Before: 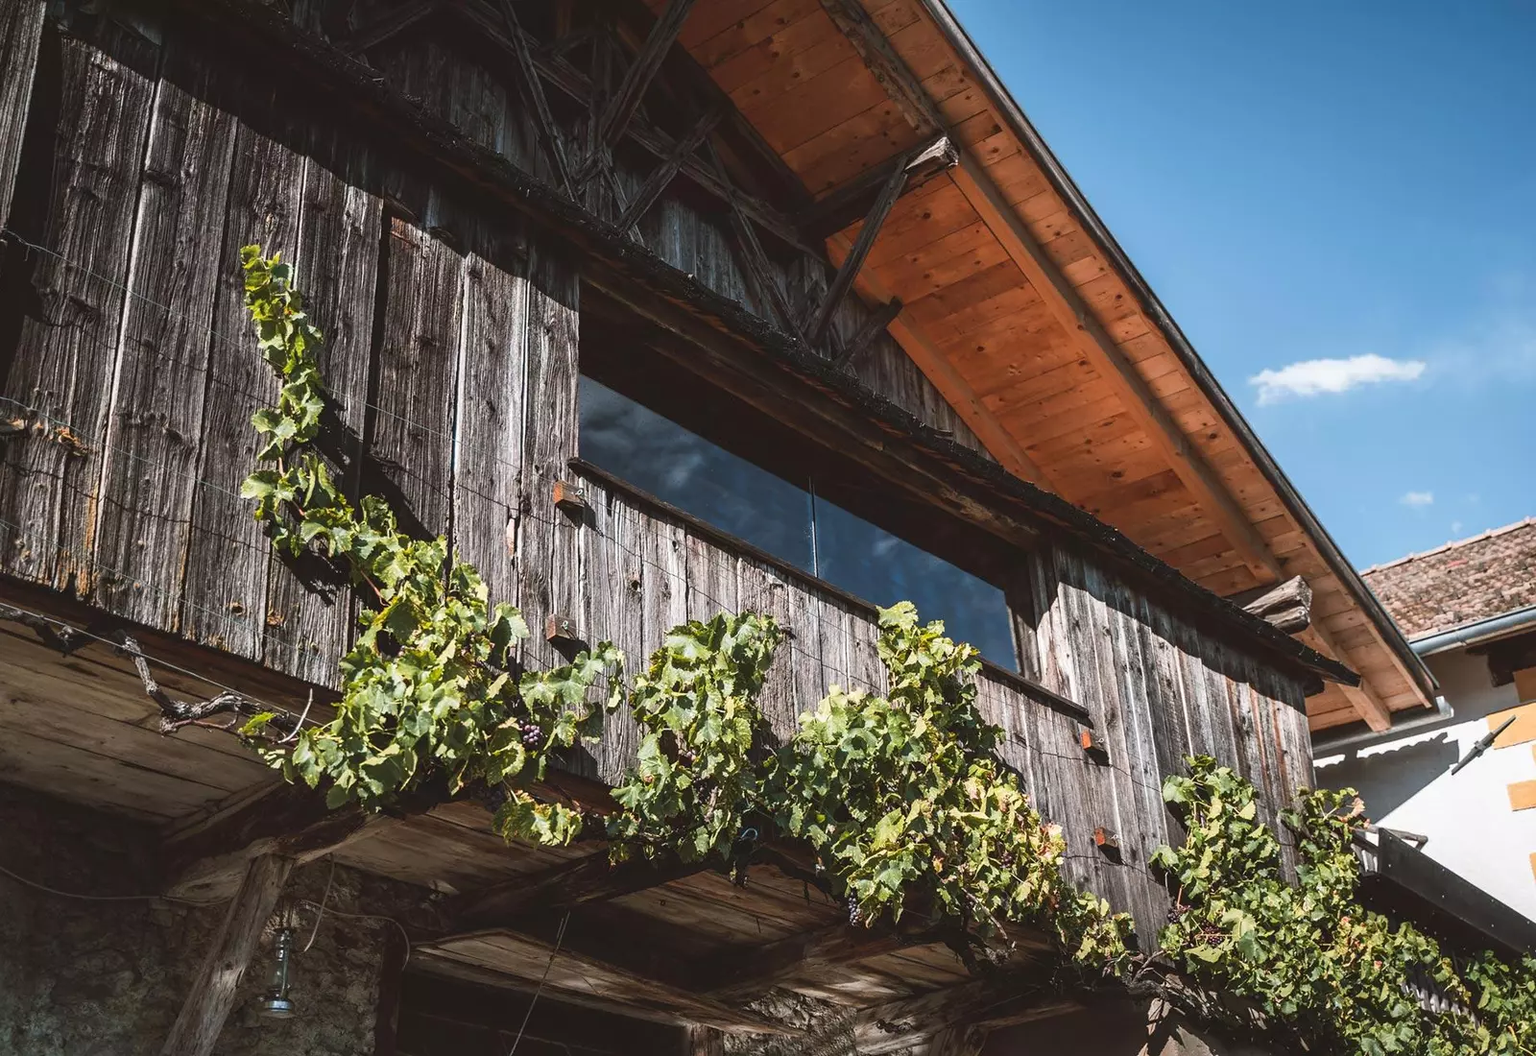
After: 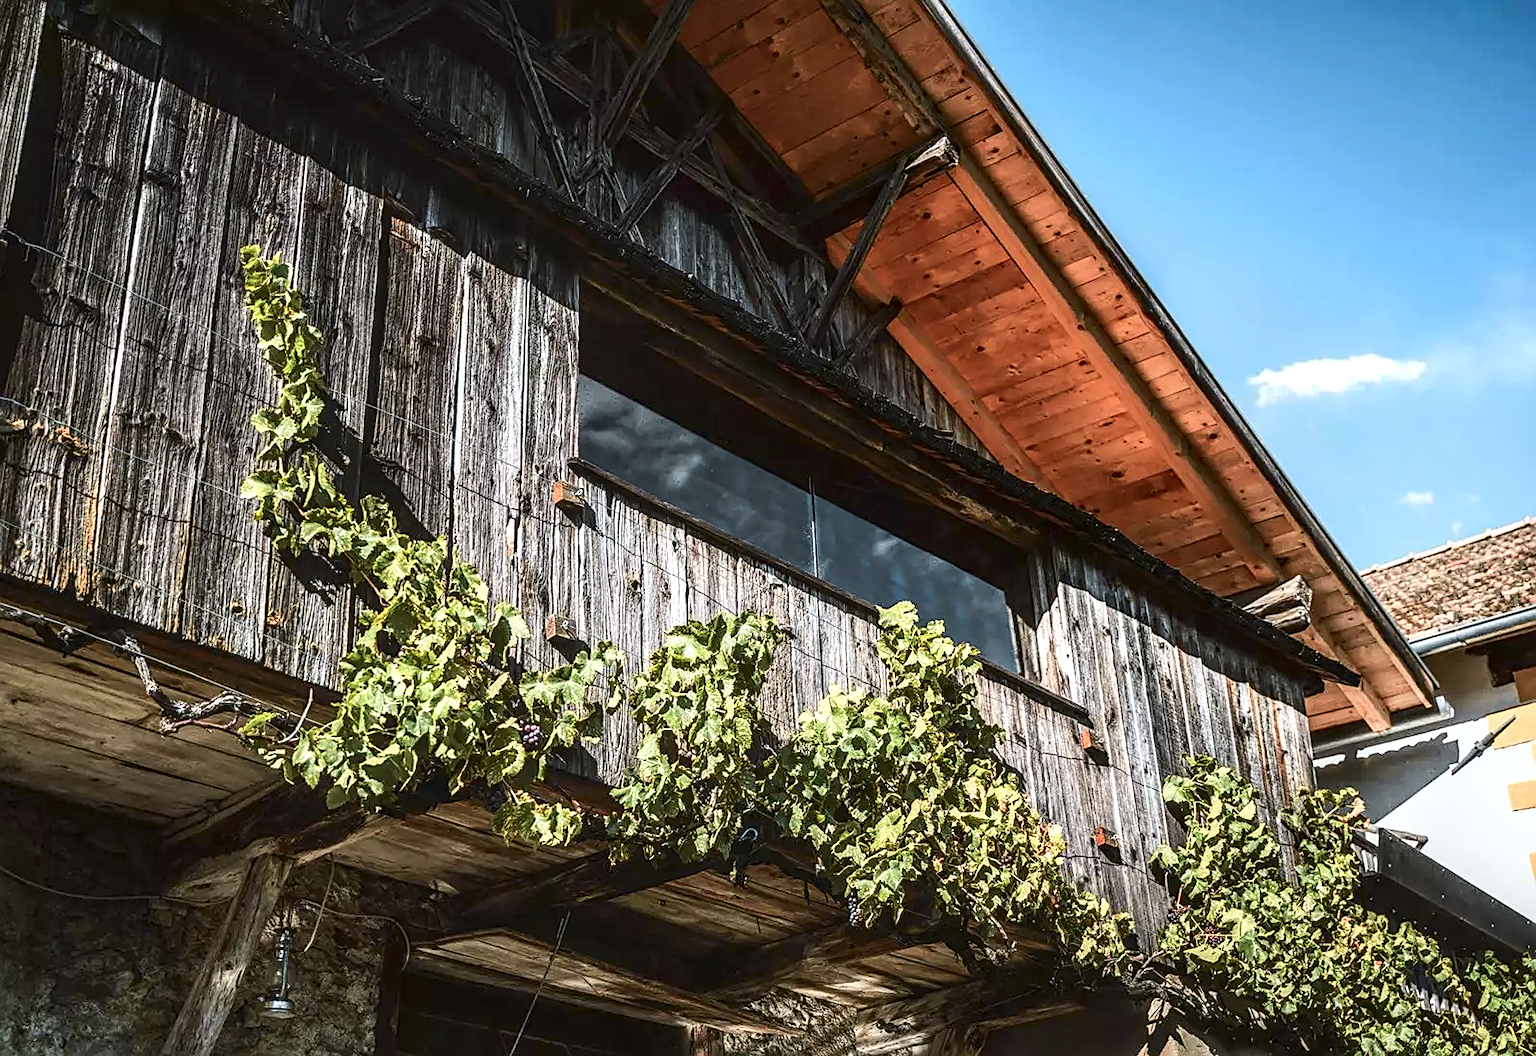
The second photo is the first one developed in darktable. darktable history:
local contrast: detail 150%
shadows and highlights: shadows 0, highlights 40
sharpen: on, module defaults
tone curve: curves: ch0 [(0, 0) (0.035, 0.017) (0.131, 0.108) (0.279, 0.279) (0.476, 0.554) (0.617, 0.693) (0.704, 0.77) (0.801, 0.854) (0.895, 0.927) (1, 0.976)]; ch1 [(0, 0) (0.318, 0.278) (0.444, 0.427) (0.493, 0.488) (0.504, 0.497) (0.537, 0.538) (0.594, 0.616) (0.746, 0.764) (1, 1)]; ch2 [(0, 0) (0.316, 0.292) (0.381, 0.37) (0.423, 0.448) (0.476, 0.482) (0.502, 0.495) (0.529, 0.547) (0.583, 0.608) (0.639, 0.657) (0.7, 0.7) (0.861, 0.808) (1, 0.951)], color space Lab, independent channels, preserve colors none
